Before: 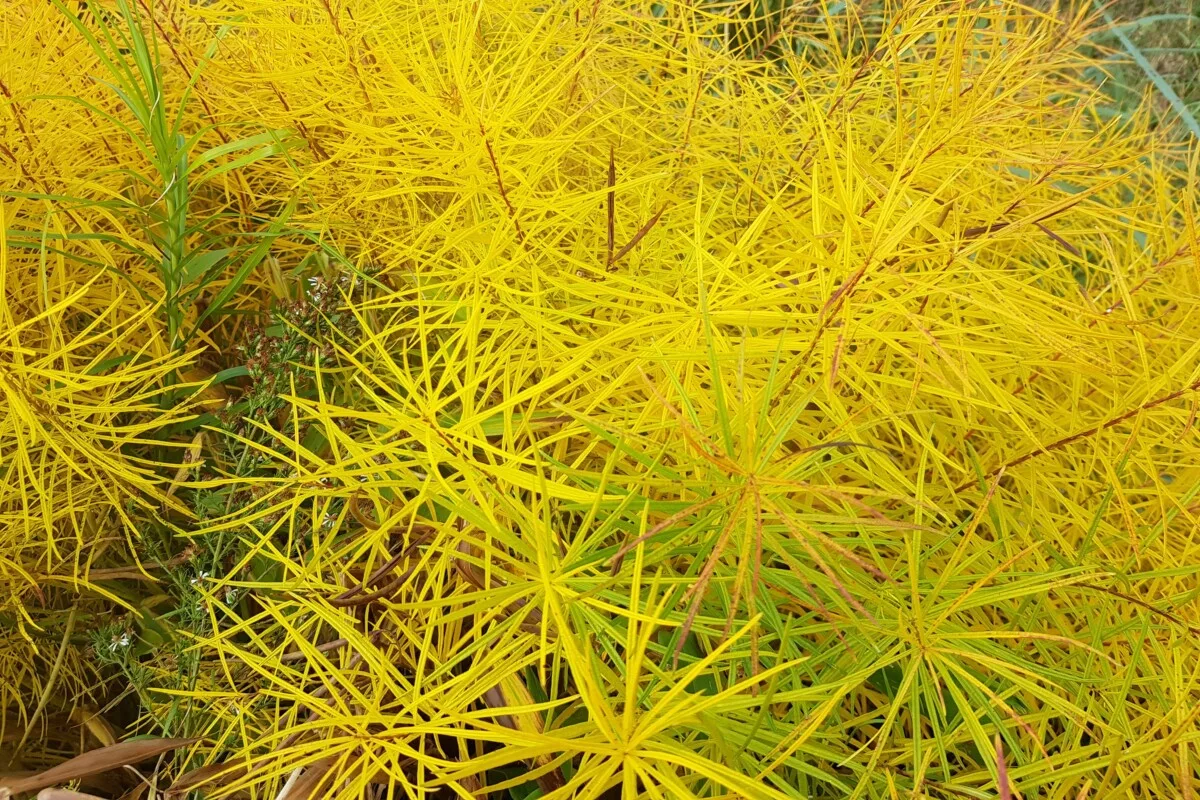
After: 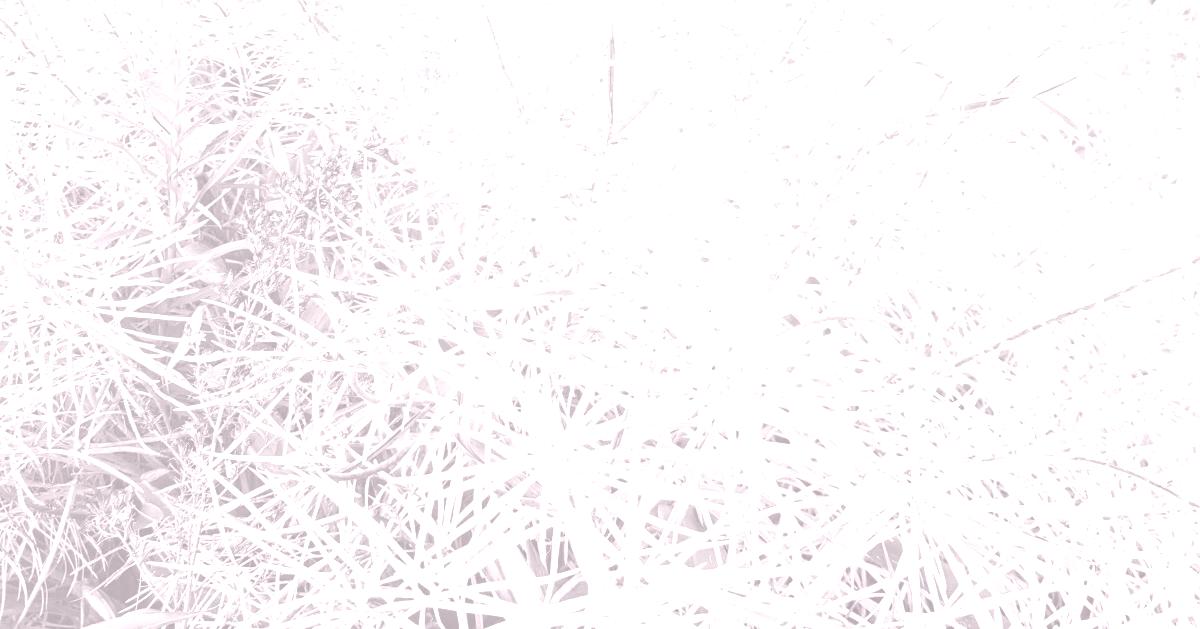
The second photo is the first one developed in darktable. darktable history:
crop and rotate: top 15.774%, bottom 5.506%
contrast brightness saturation: contrast 0.07, brightness 0.18, saturation 0.4
rotate and perspective: crop left 0, crop top 0
local contrast: on, module defaults
exposure: black level correction -0.028, compensate highlight preservation false
colorize: hue 25.2°, saturation 83%, source mix 82%, lightness 79%, version 1
